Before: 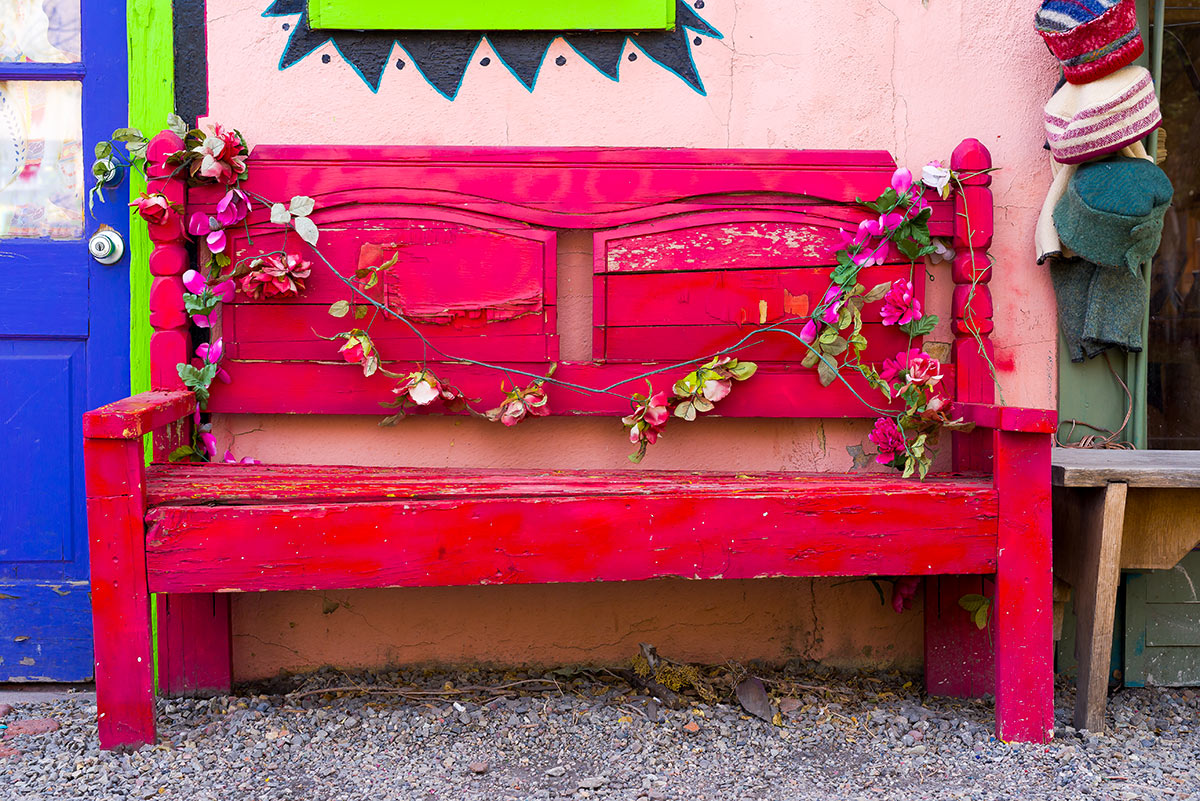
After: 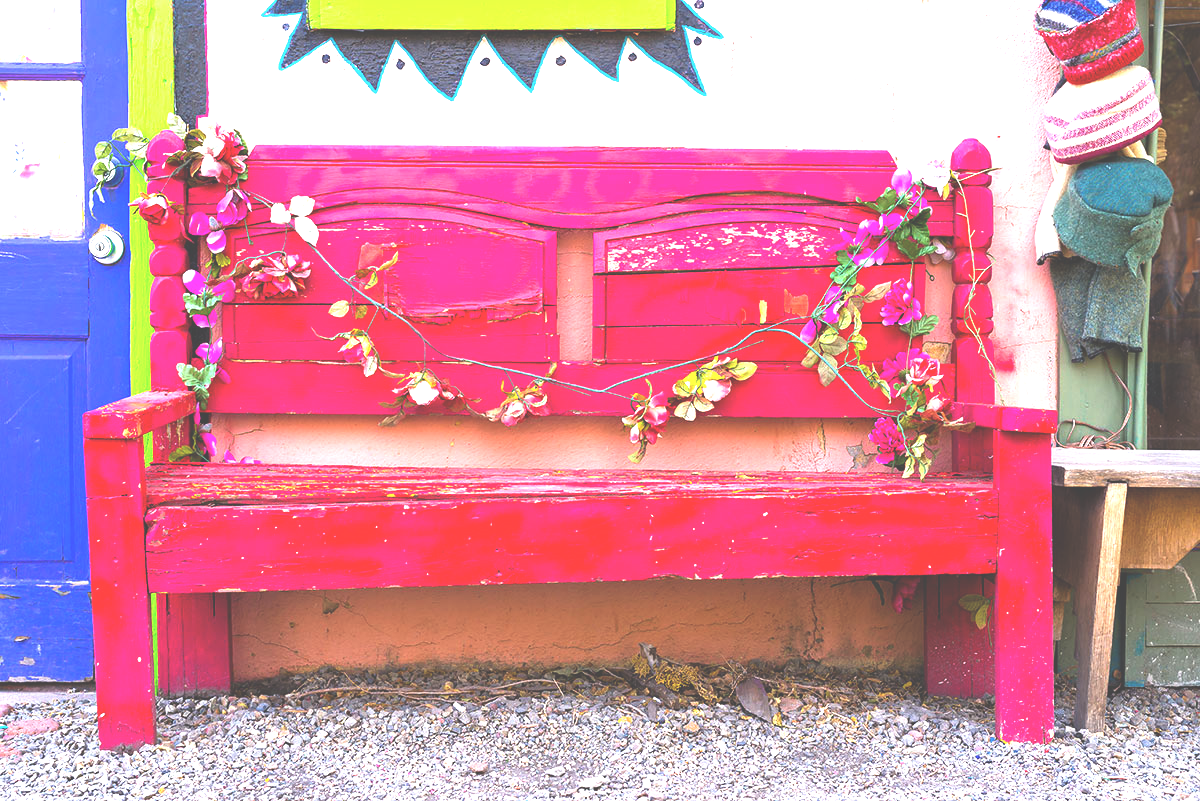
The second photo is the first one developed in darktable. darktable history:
exposure: black level correction -0.023, exposure 1.398 EV, compensate highlight preservation false
